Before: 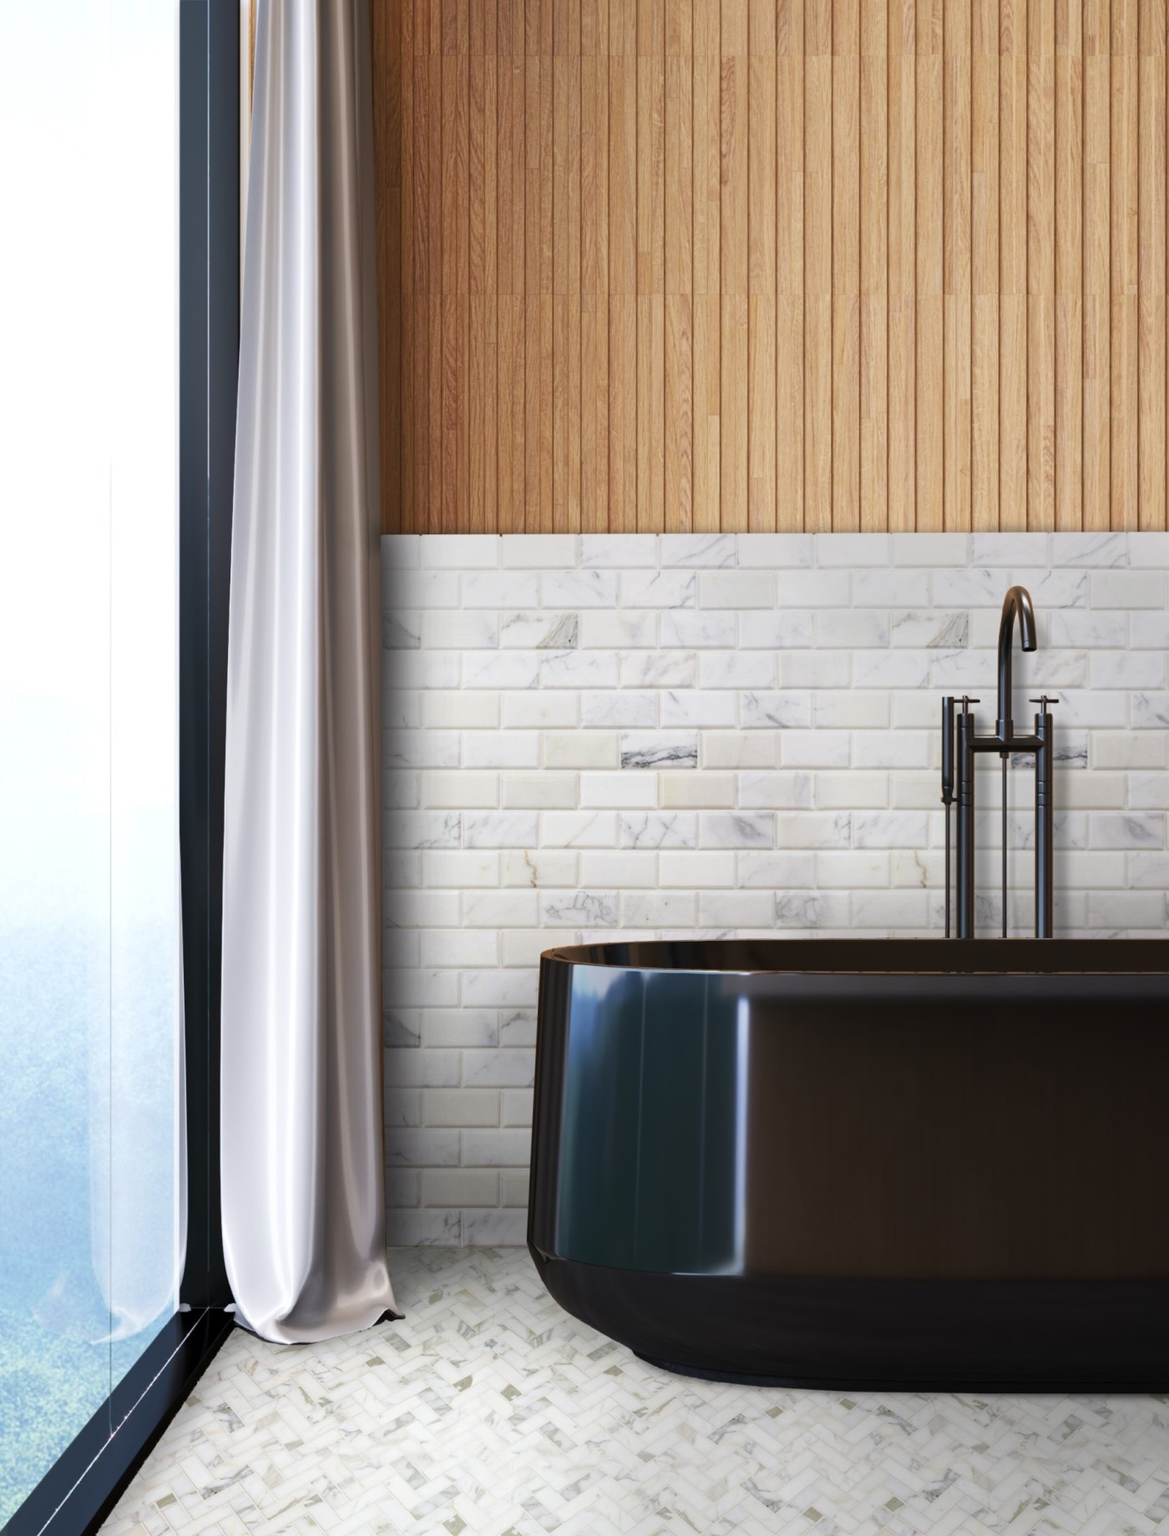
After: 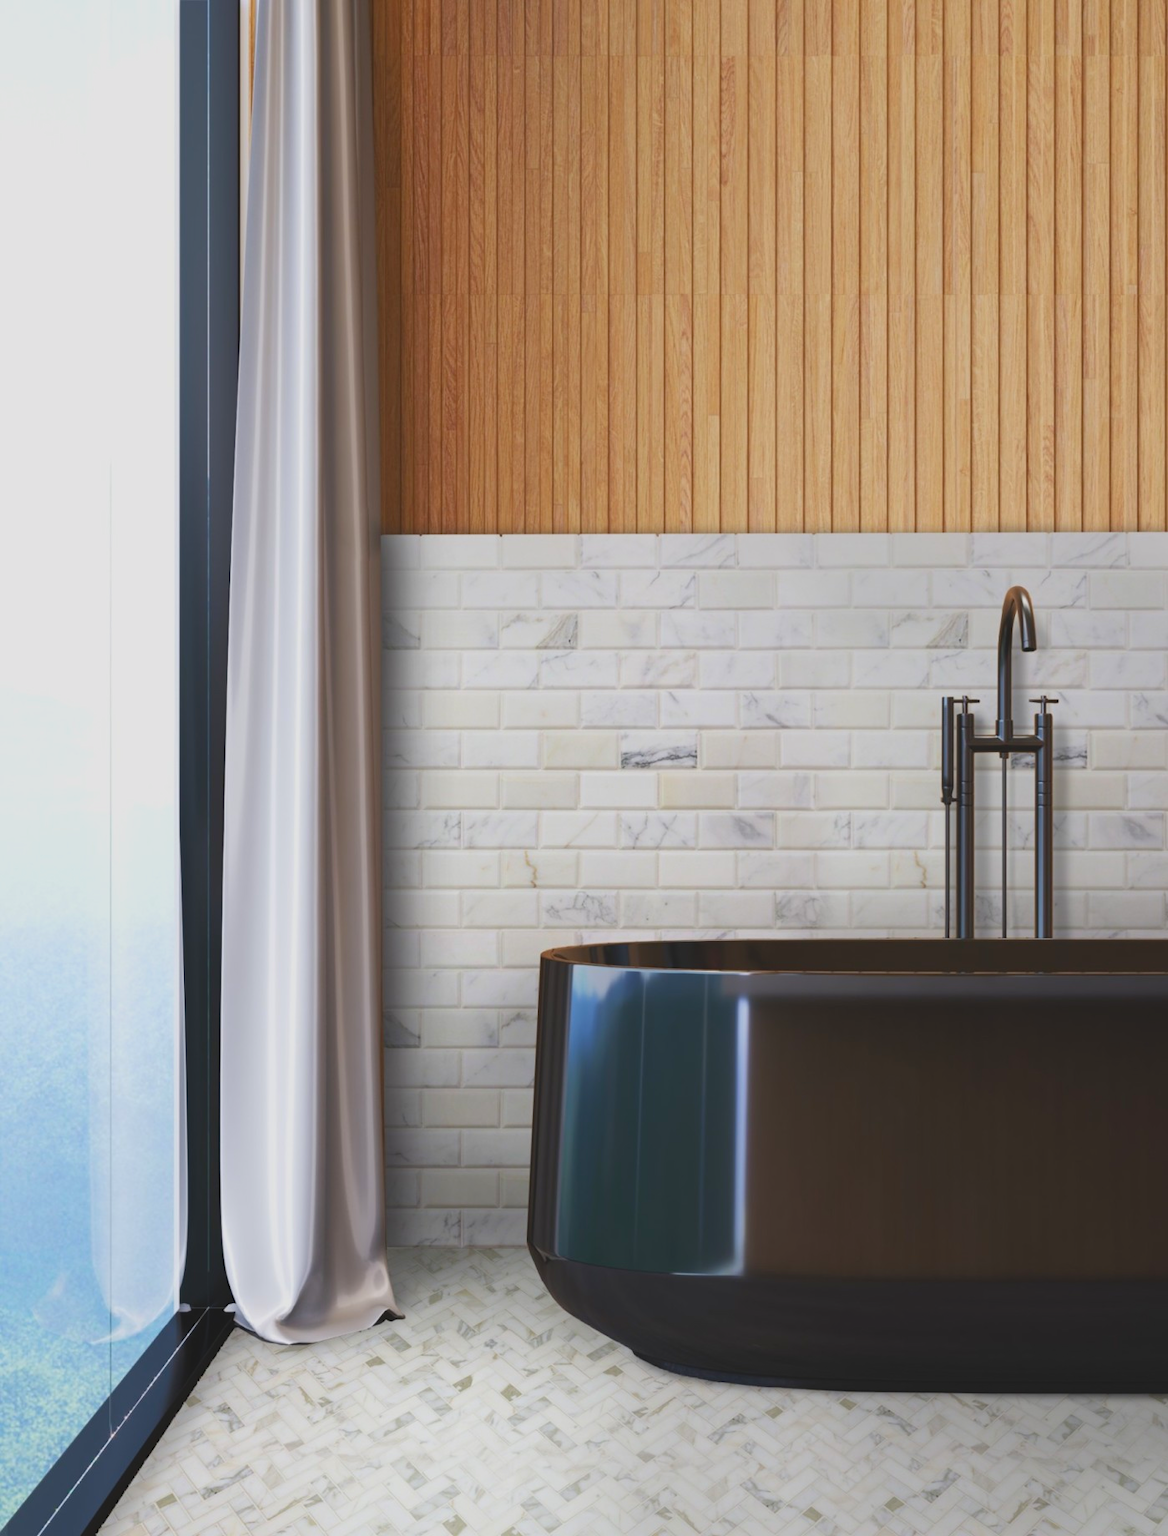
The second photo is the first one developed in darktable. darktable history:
contrast brightness saturation: contrast -0.199, saturation 0.185
